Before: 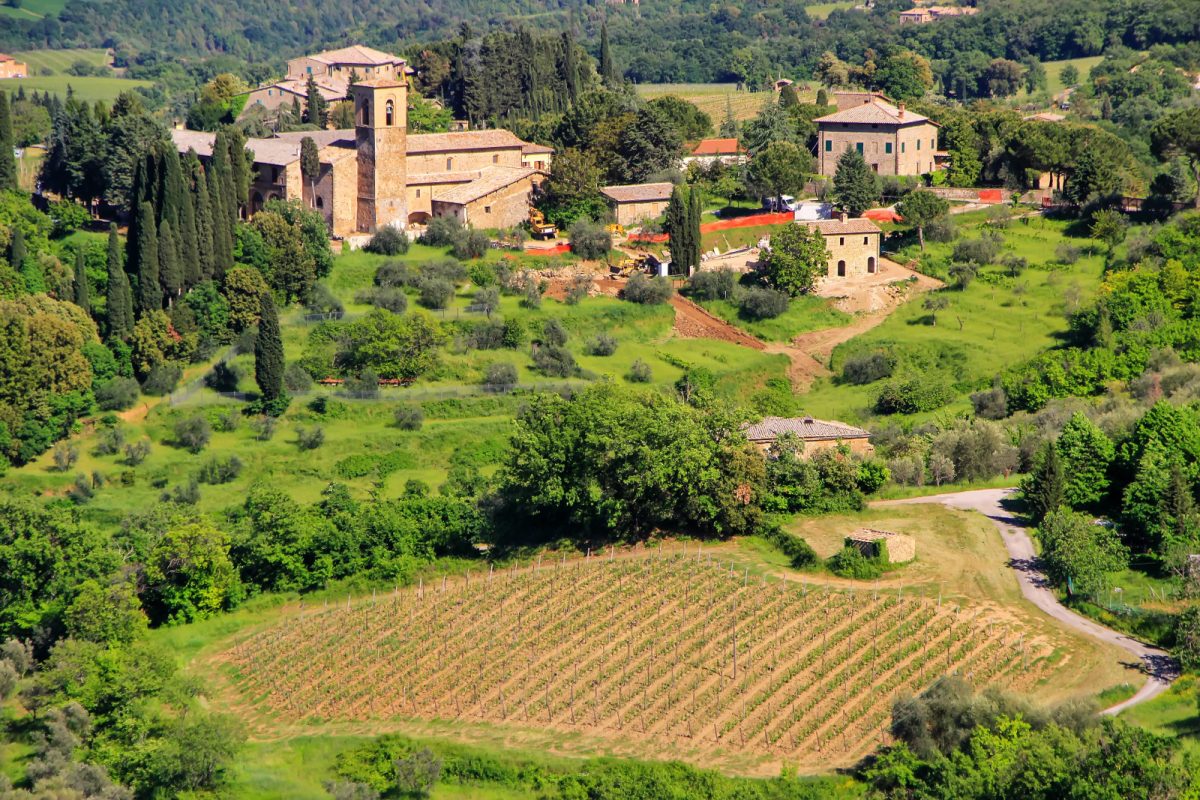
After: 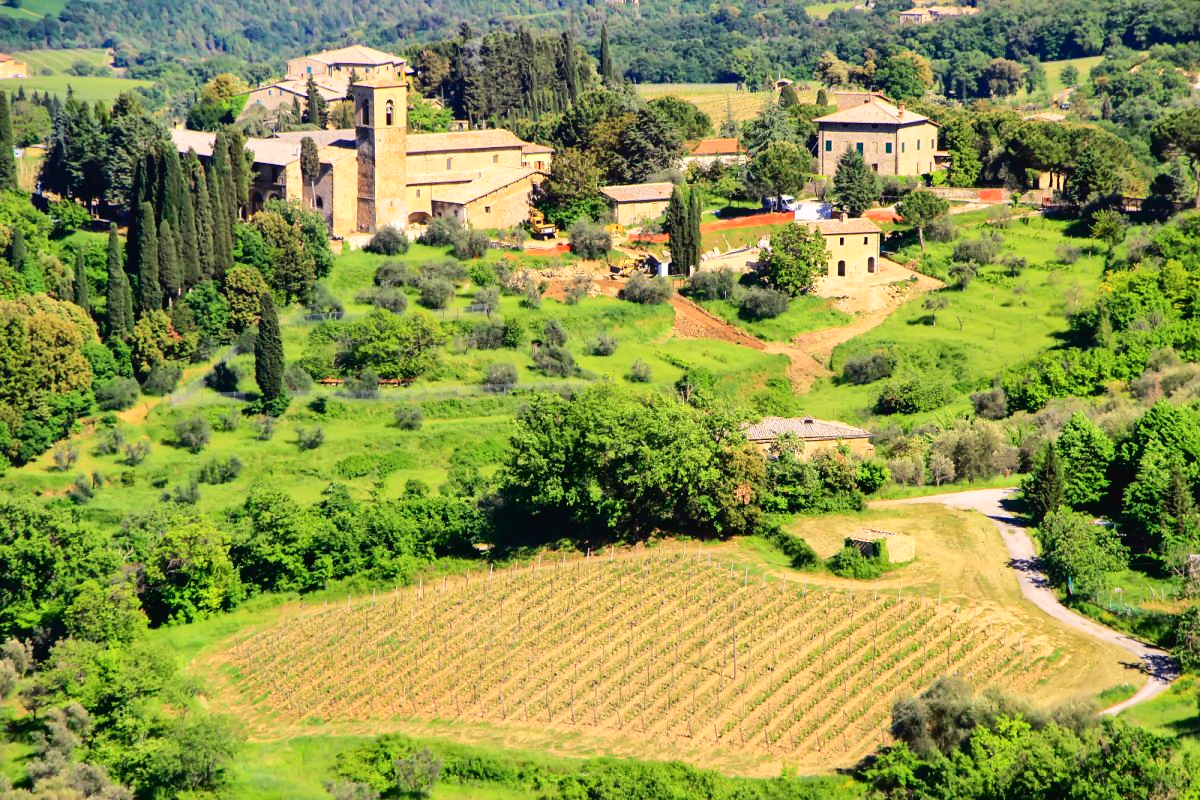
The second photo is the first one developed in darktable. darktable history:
exposure: black level correction 0.001, exposure 0.14 EV, compensate highlight preservation false
tone curve: curves: ch0 [(0, 0.023) (0.087, 0.065) (0.184, 0.168) (0.45, 0.54) (0.57, 0.683) (0.722, 0.825) (0.877, 0.948) (1, 1)]; ch1 [(0, 0) (0.388, 0.369) (0.45, 0.43) (0.505, 0.509) (0.534, 0.528) (0.657, 0.655) (1, 1)]; ch2 [(0, 0) (0.314, 0.223) (0.427, 0.405) (0.5, 0.5) (0.55, 0.566) (0.625, 0.657) (1, 1)], color space Lab, independent channels, preserve colors none
